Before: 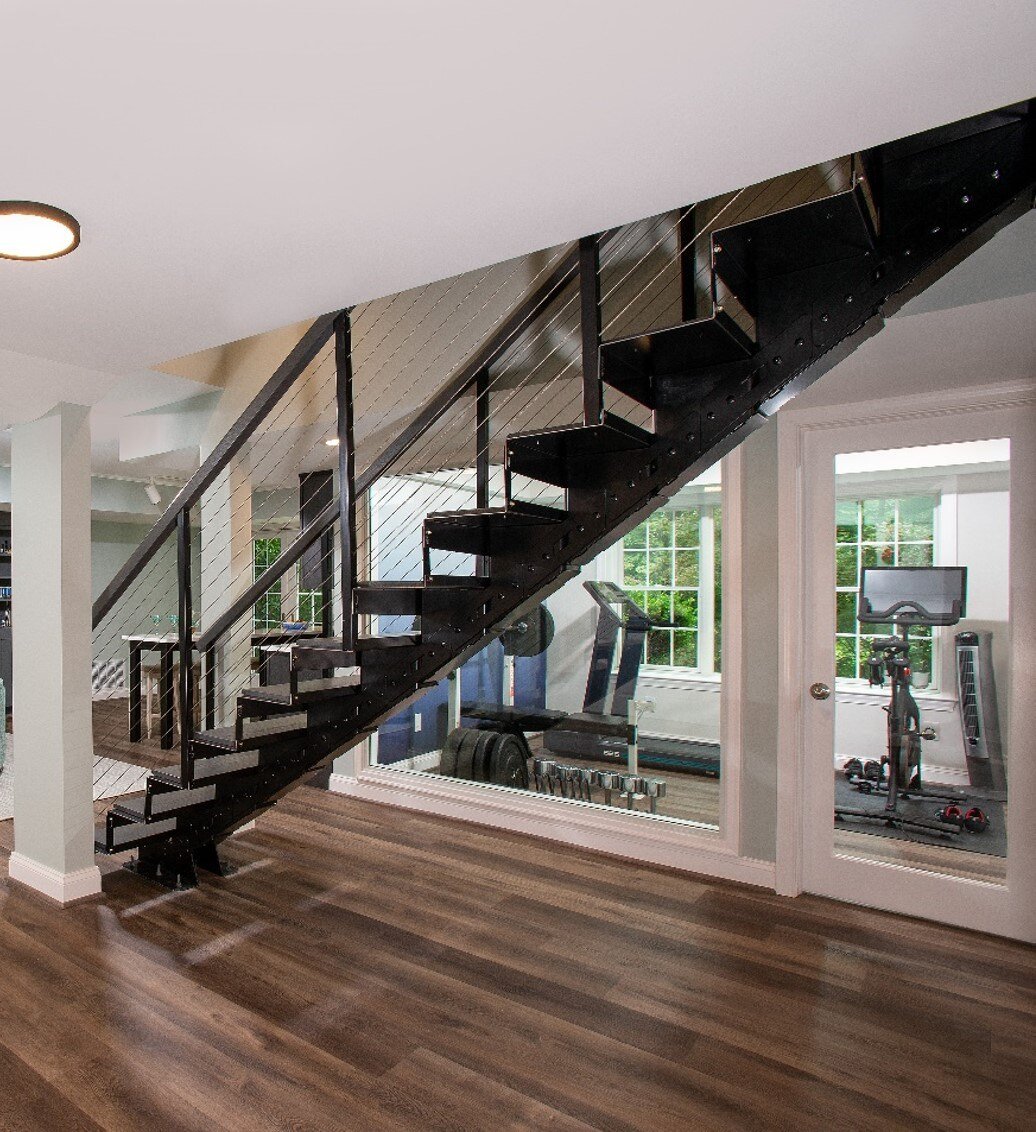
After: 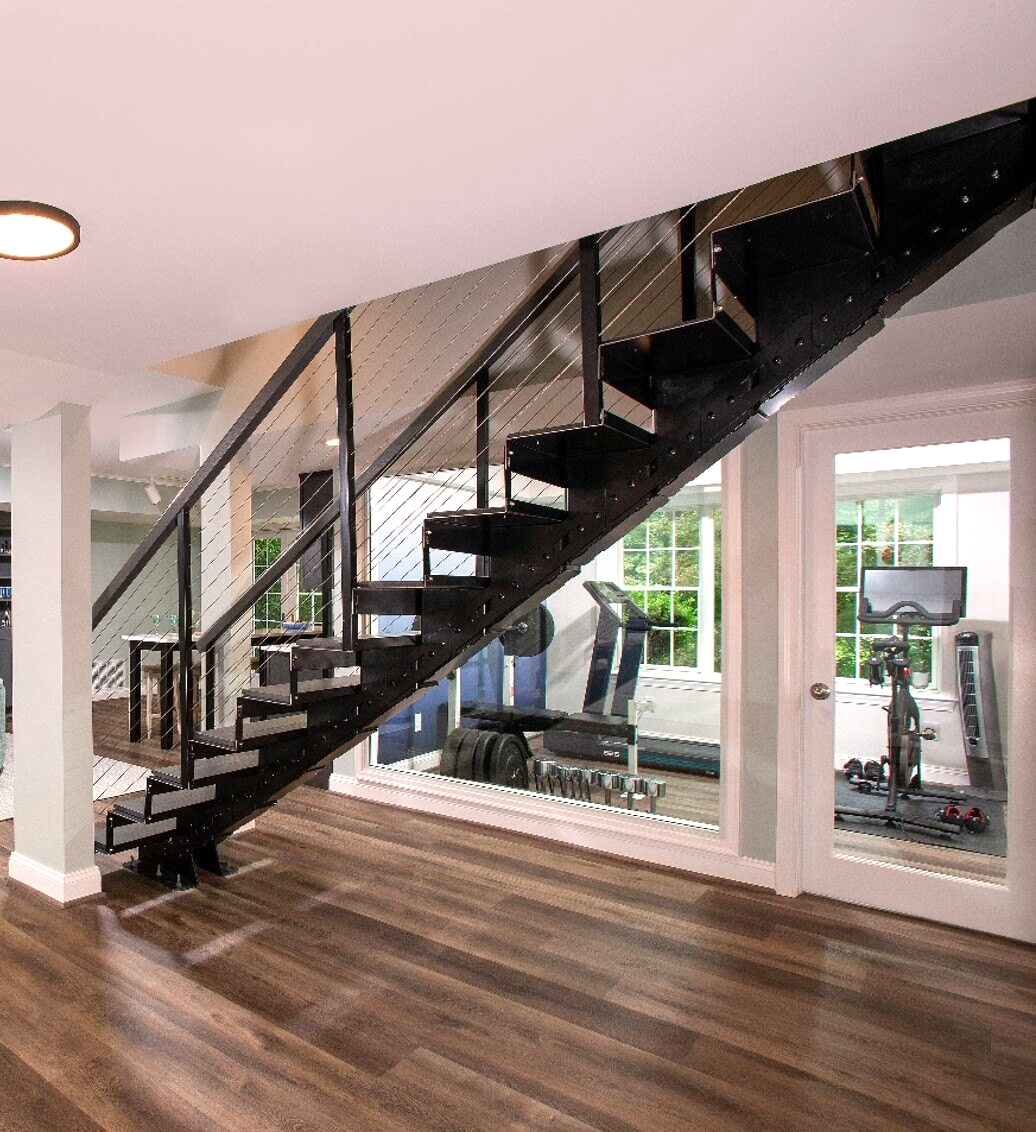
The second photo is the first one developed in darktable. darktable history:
exposure: exposure 0.29 EV
graduated density: density 0.38 EV, hardness 21%, rotation -6.11°, saturation 32%
